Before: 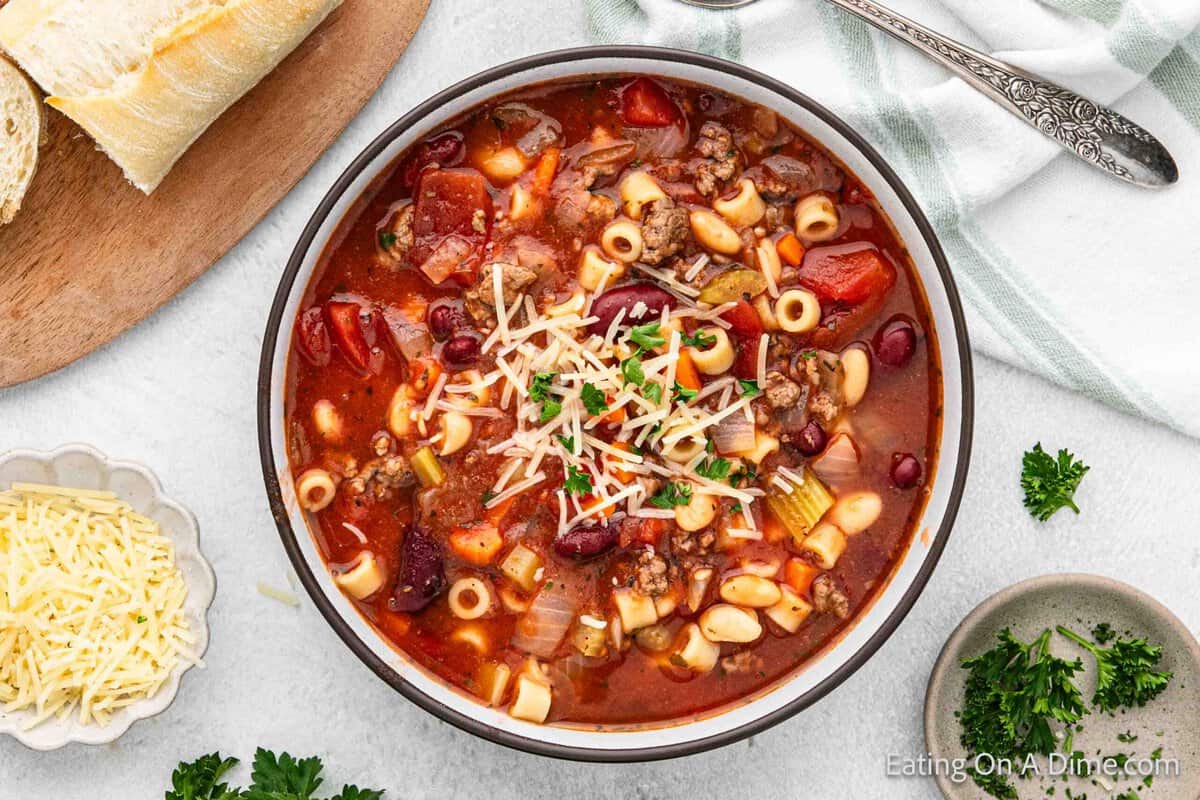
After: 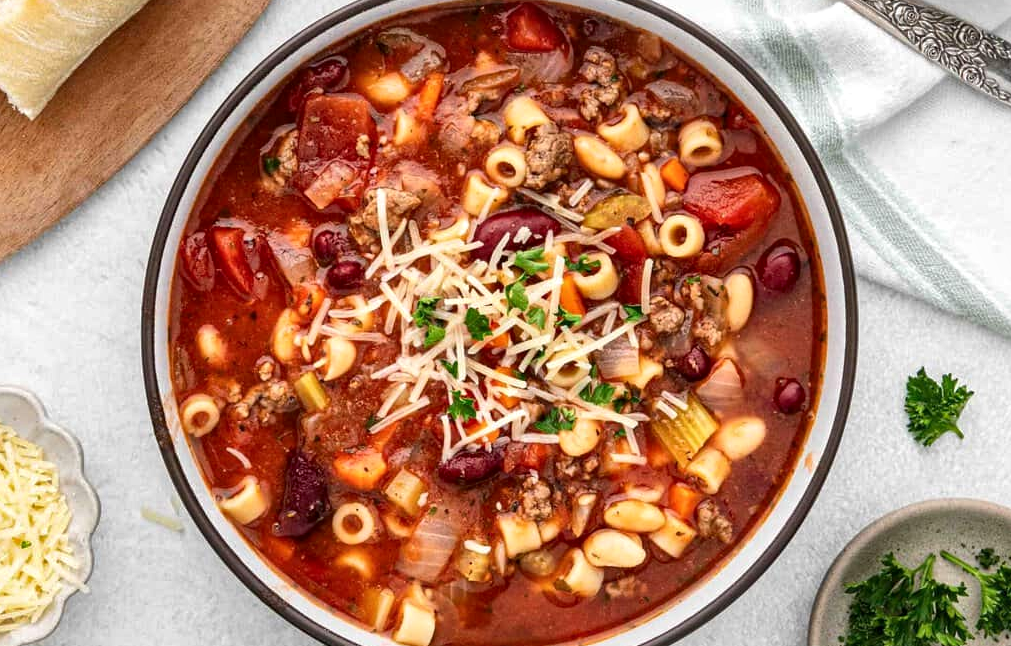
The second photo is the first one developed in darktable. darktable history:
crop and rotate: left 9.706%, top 9.379%, right 6.008%, bottom 9.759%
local contrast: mode bilateral grid, contrast 19, coarseness 51, detail 150%, midtone range 0.2
shadows and highlights: shadows 25.96, highlights -26.44
